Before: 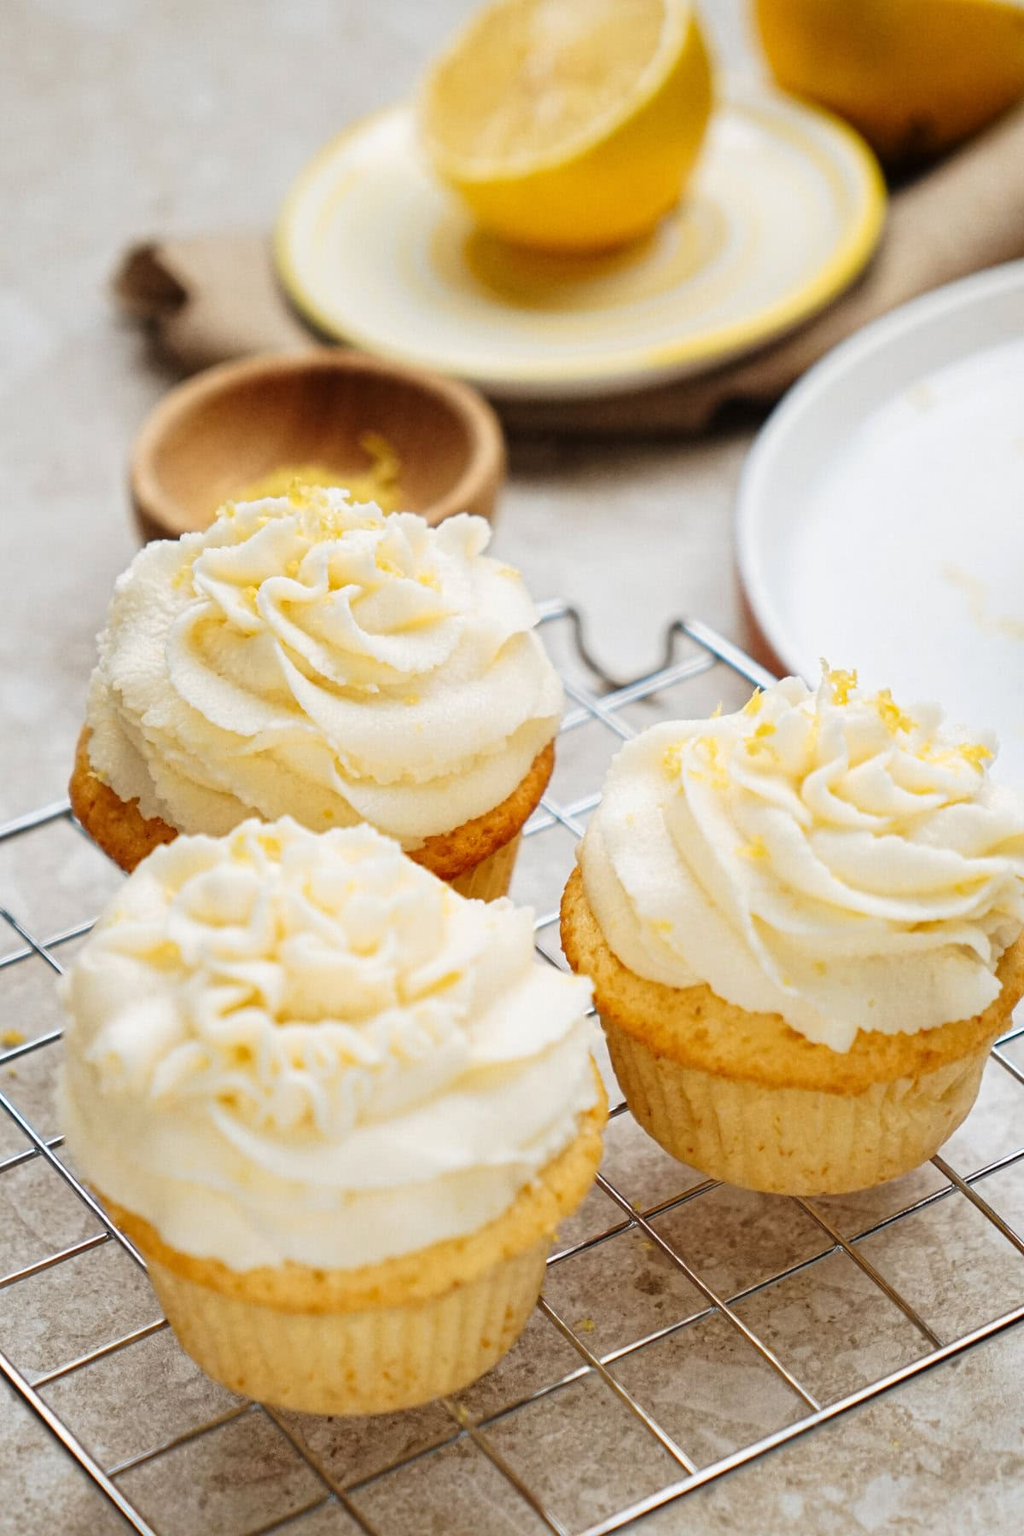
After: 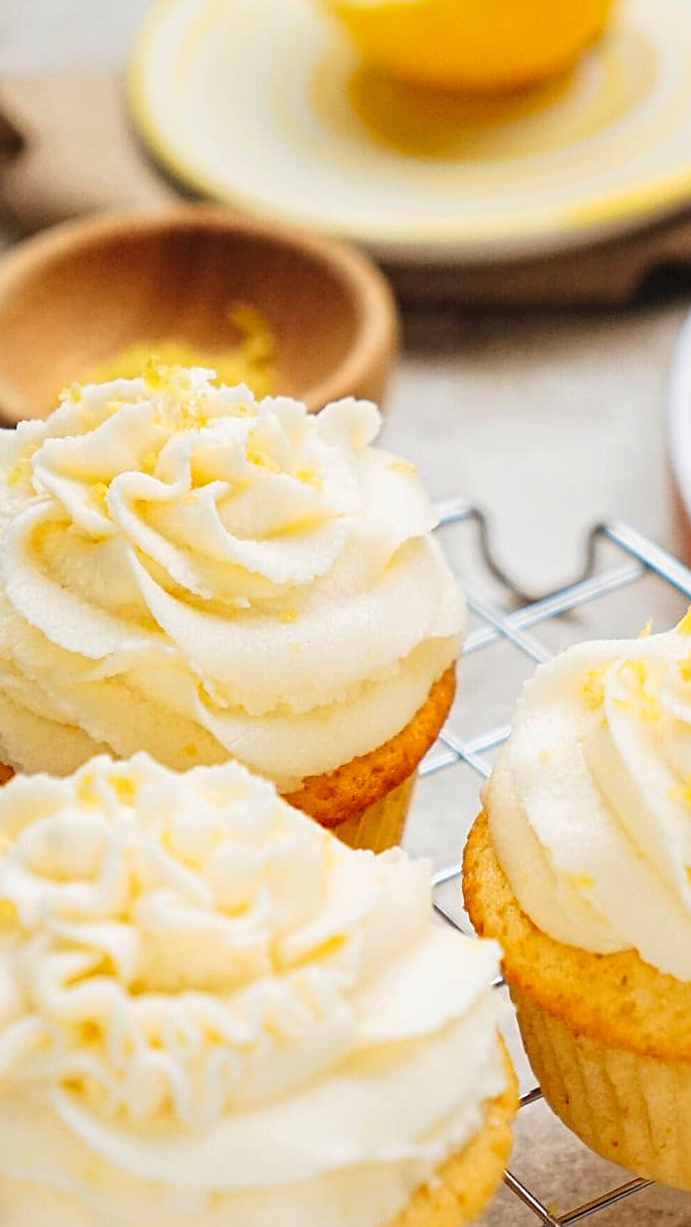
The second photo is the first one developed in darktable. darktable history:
crop: left 16.242%, top 11.378%, right 26.113%, bottom 20.403%
sharpen: on, module defaults
contrast brightness saturation: brightness 0.094, saturation 0.191
